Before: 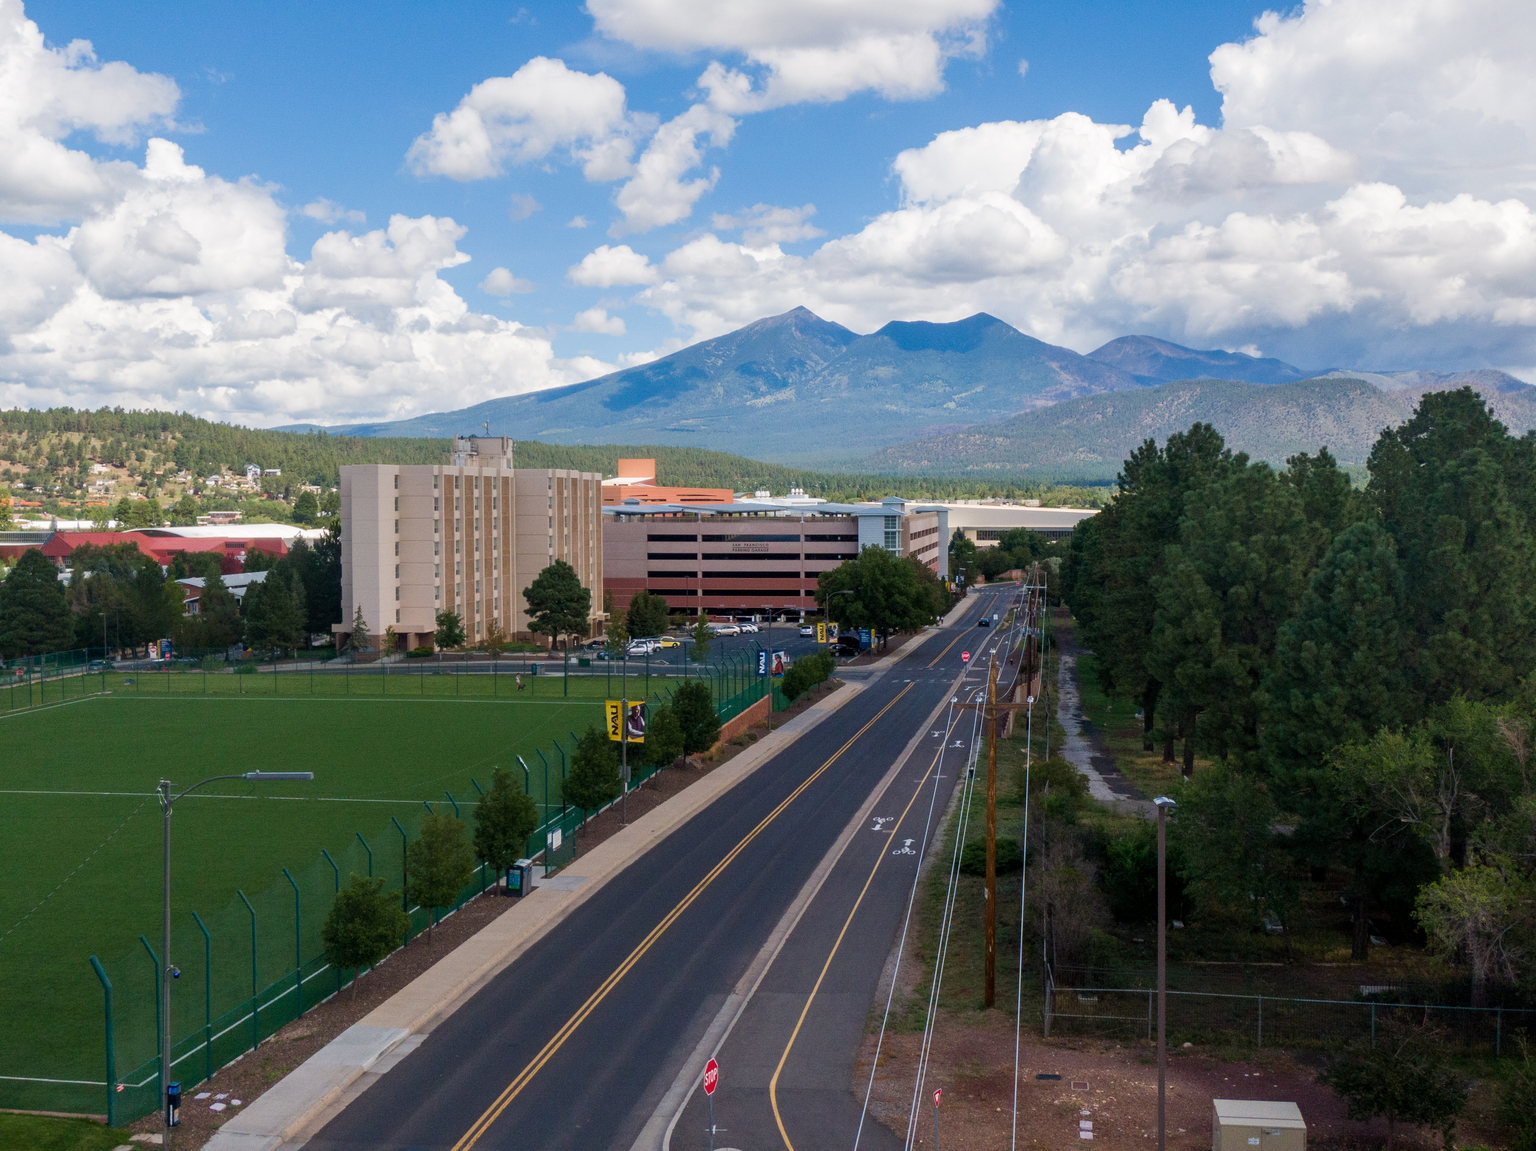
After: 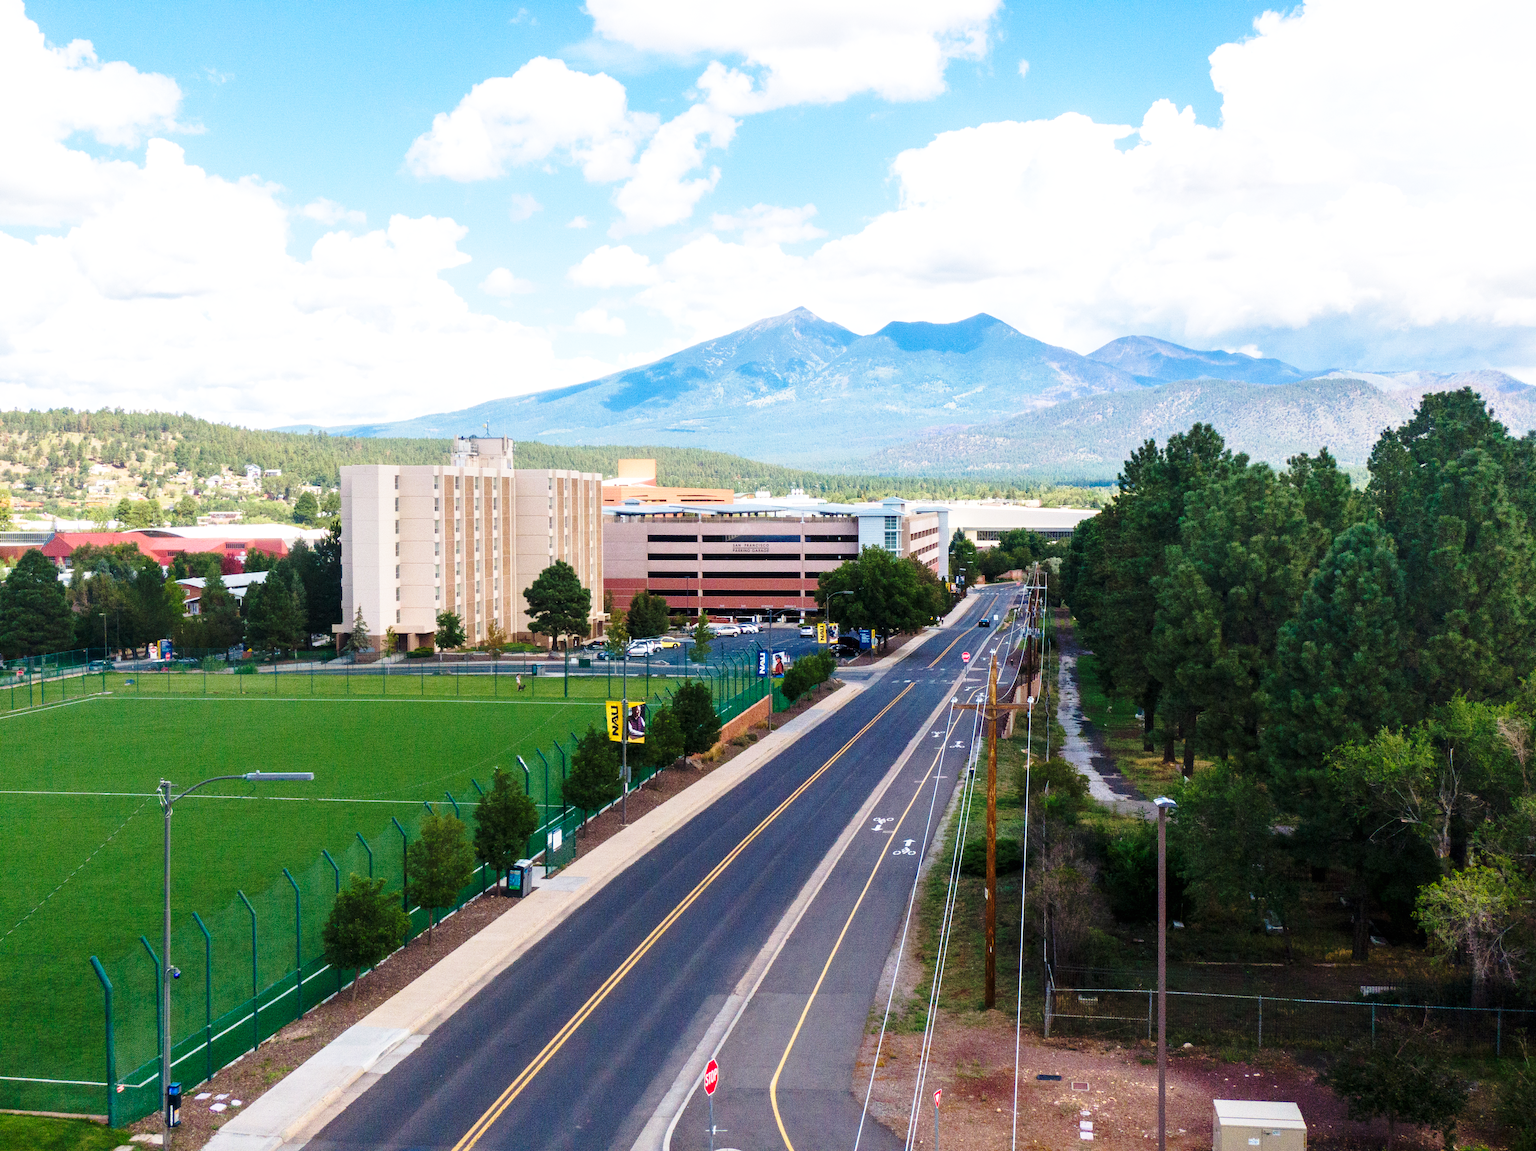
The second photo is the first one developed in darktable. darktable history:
exposure: black level correction 0, exposure 0.5 EV, compensate highlight preservation false
base curve: curves: ch0 [(0, 0) (0.036, 0.037) (0.121, 0.228) (0.46, 0.76) (0.859, 0.983) (1, 1)], preserve colors none
